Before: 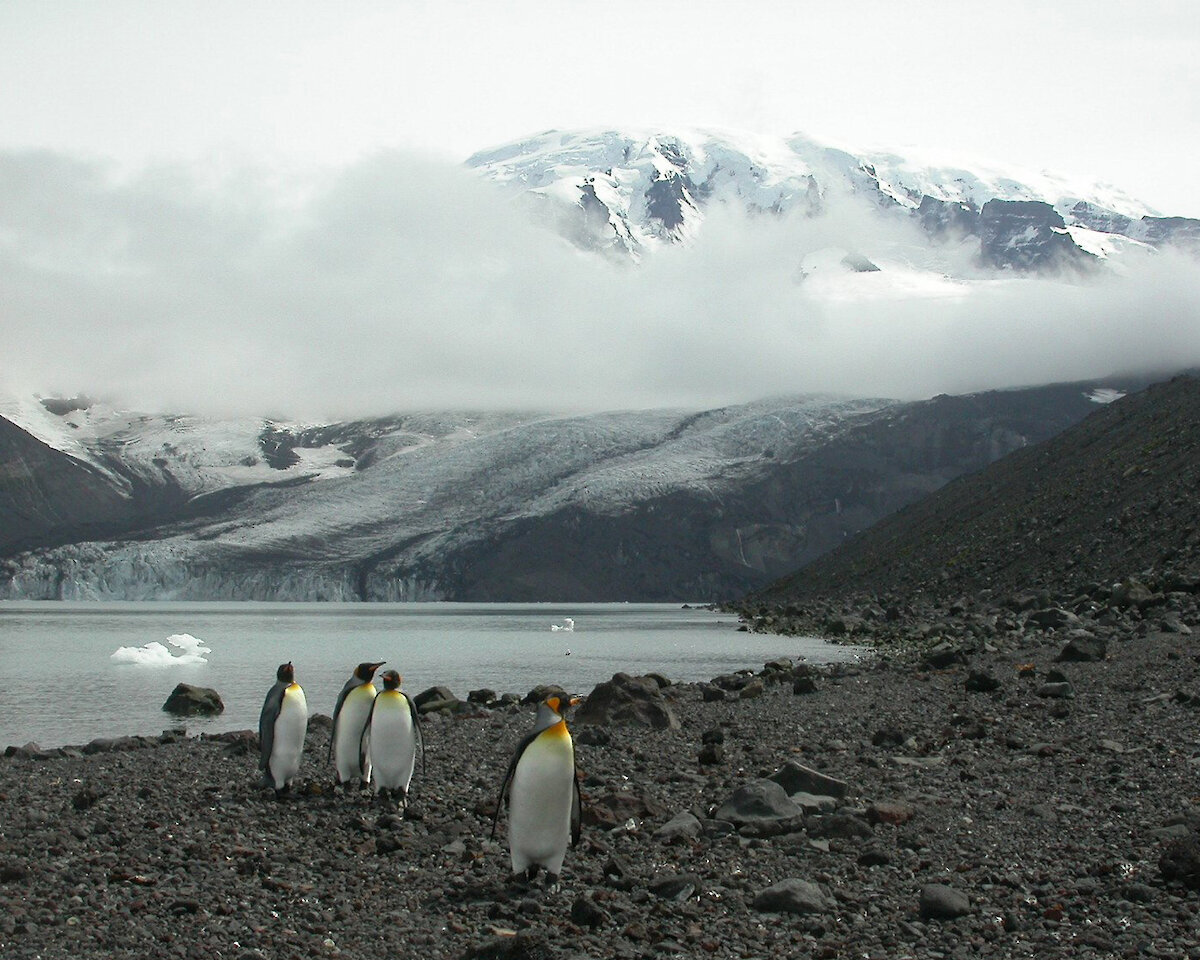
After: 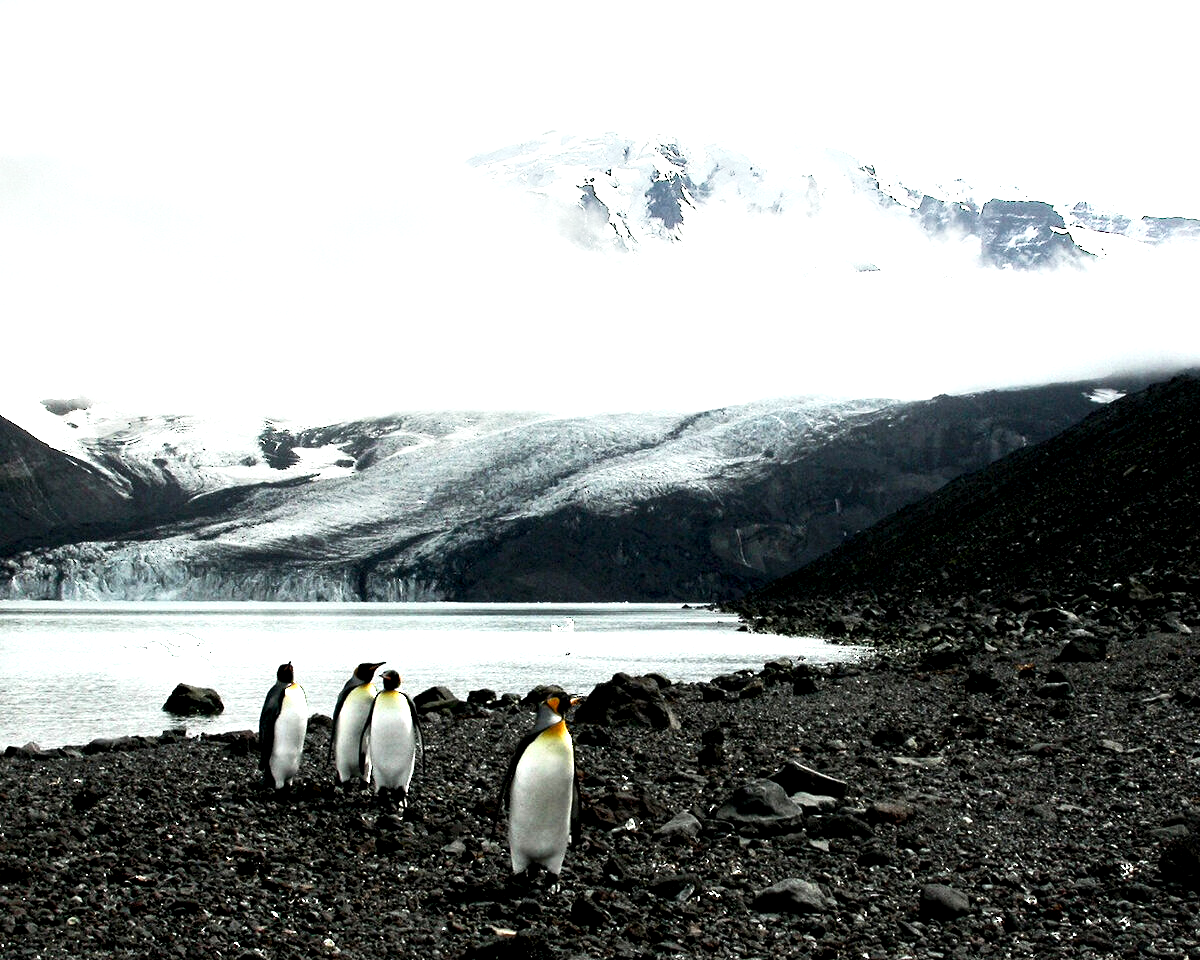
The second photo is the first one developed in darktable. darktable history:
local contrast: highlights 202%, shadows 147%, detail 138%, midtone range 0.253
tone equalizer: -8 EV -0.76 EV, -7 EV -0.74 EV, -6 EV -0.619 EV, -5 EV -0.37 EV, -3 EV 0.405 EV, -2 EV 0.6 EV, -1 EV 0.693 EV, +0 EV 0.763 EV, edges refinement/feathering 500, mask exposure compensation -1.57 EV, preserve details no
tone curve: curves: ch0 [(0, 0) (0.128, 0.068) (0.292, 0.274) (0.46, 0.482) (0.653, 0.717) (0.819, 0.869) (0.998, 0.969)]; ch1 [(0, 0) (0.384, 0.365) (0.463, 0.45) (0.486, 0.486) (0.503, 0.504) (0.517, 0.517) (0.549, 0.572) (0.583, 0.615) (0.672, 0.699) (0.774, 0.817) (1, 1)]; ch2 [(0, 0) (0.374, 0.344) (0.446, 0.443) (0.494, 0.5) (0.527, 0.529) (0.565, 0.591) (0.644, 0.682) (1, 1)], preserve colors none
